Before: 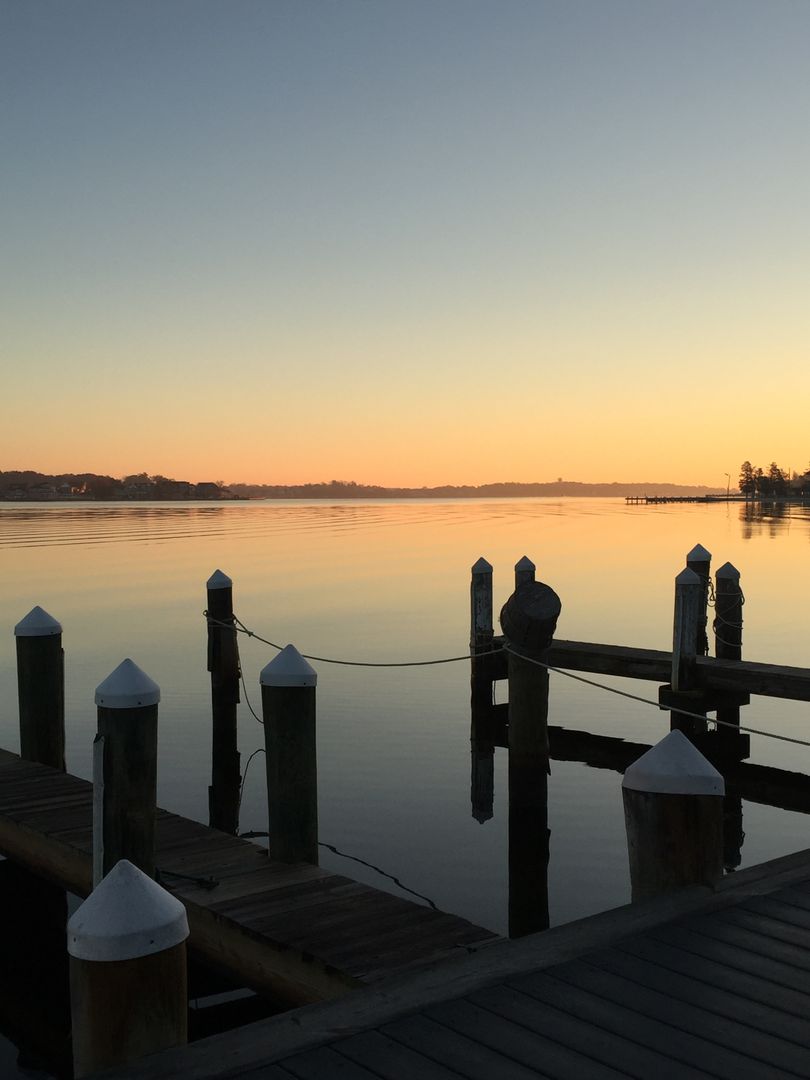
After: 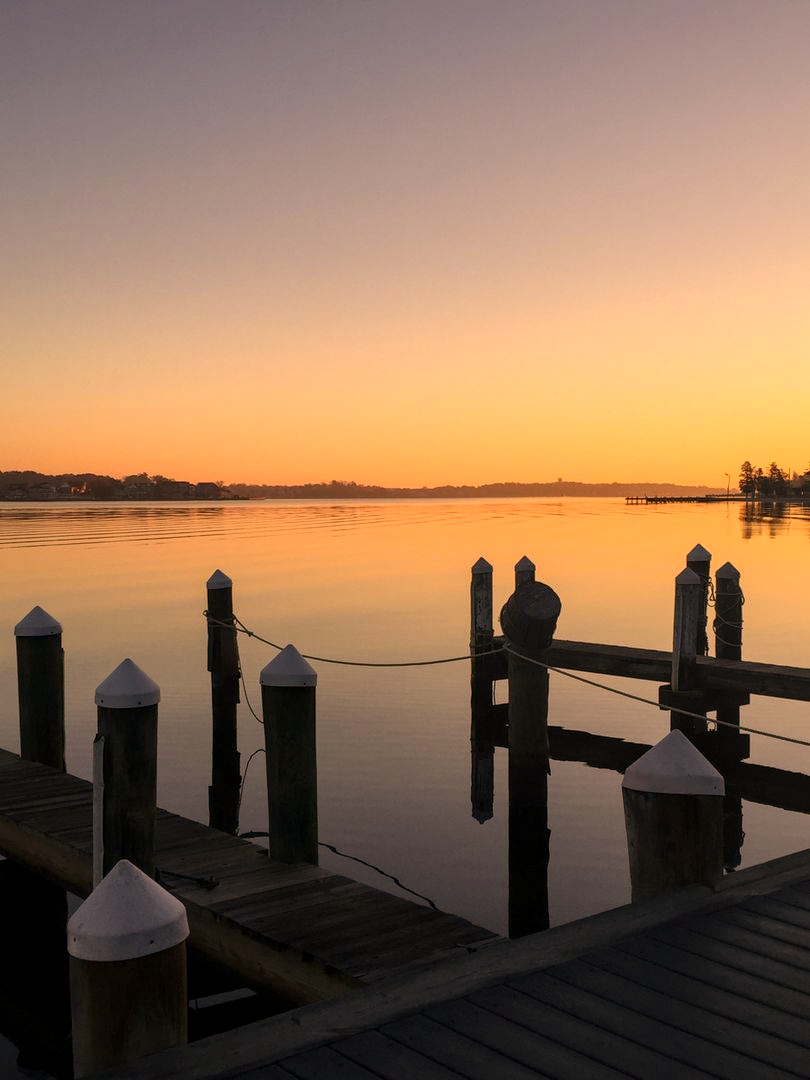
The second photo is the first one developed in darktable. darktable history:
local contrast: on, module defaults
color correction: highlights a* 21.88, highlights b* 22.25
